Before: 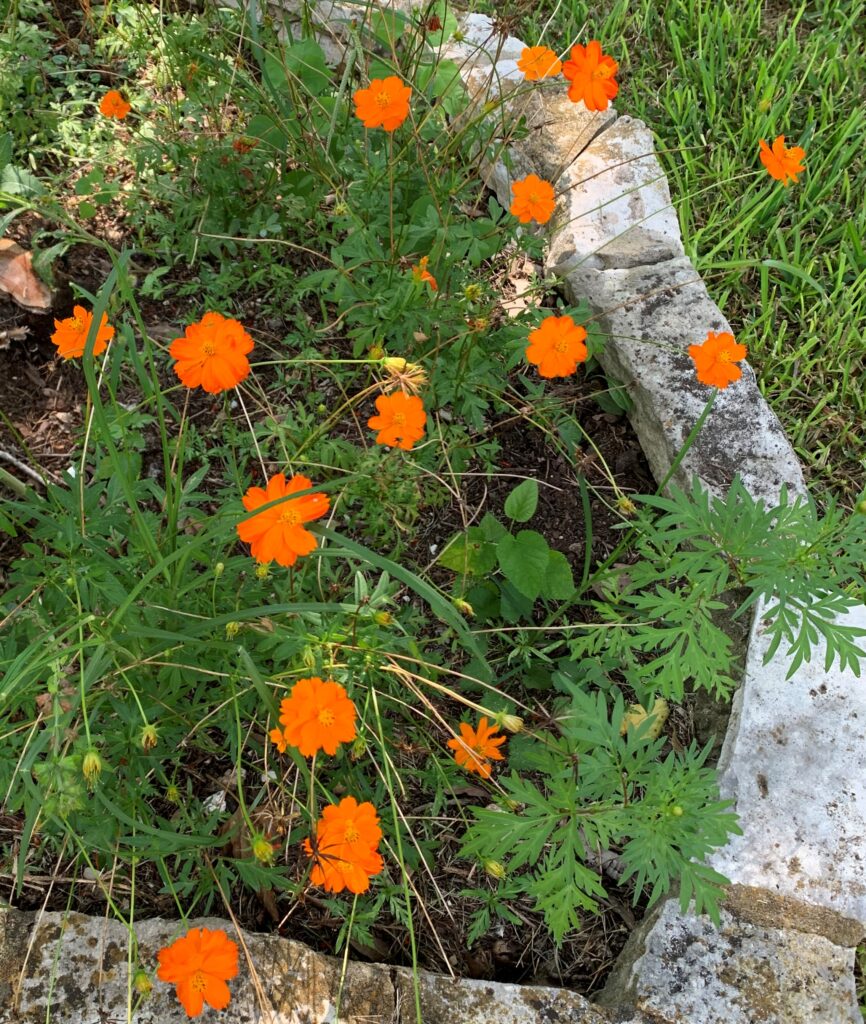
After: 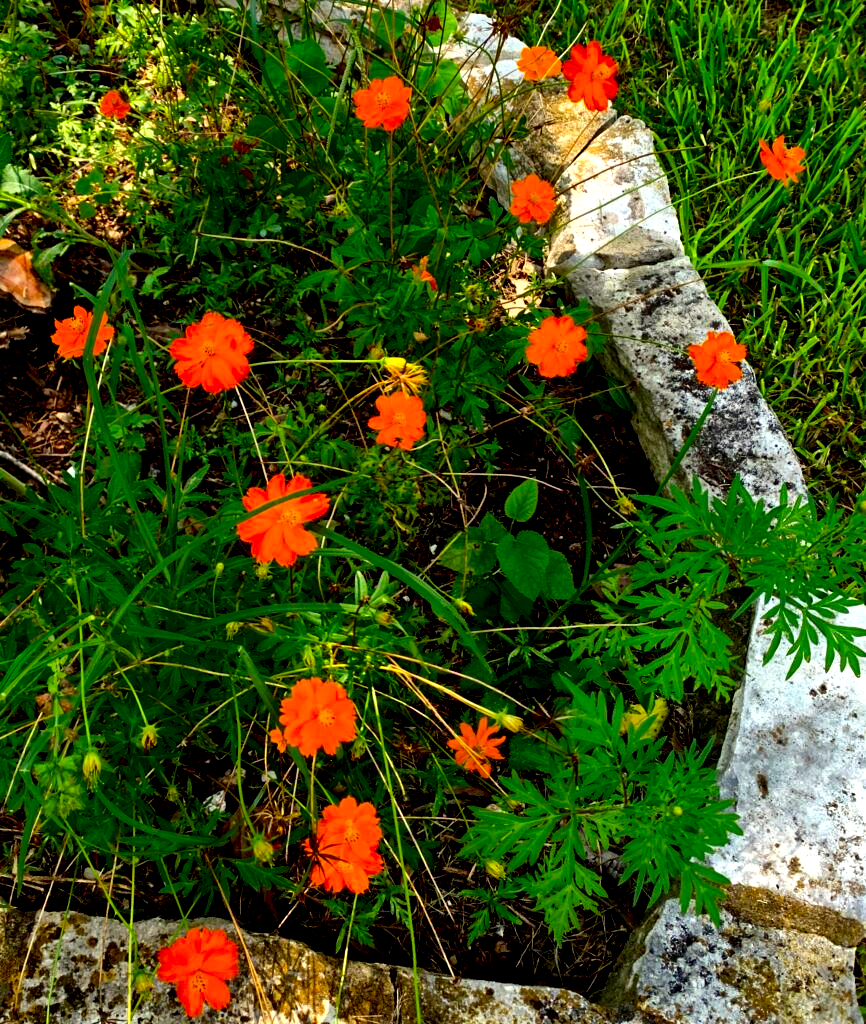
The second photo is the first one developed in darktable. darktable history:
contrast brightness saturation: brightness -0.247, saturation 0.204
exposure: black level correction 0.032, exposure 0.304 EV, compensate highlight preservation false
color balance rgb: power › hue 60.48°, highlights gain › luminance 5.581%, highlights gain › chroma 2.52%, highlights gain › hue 92.81°, perceptual saturation grading › global saturation 25.014%, perceptual brilliance grading › global brilliance 2.401%, perceptual brilliance grading › highlights -3.94%, global vibrance 20%
local contrast: mode bilateral grid, contrast 25, coarseness 61, detail 152%, midtone range 0.2
